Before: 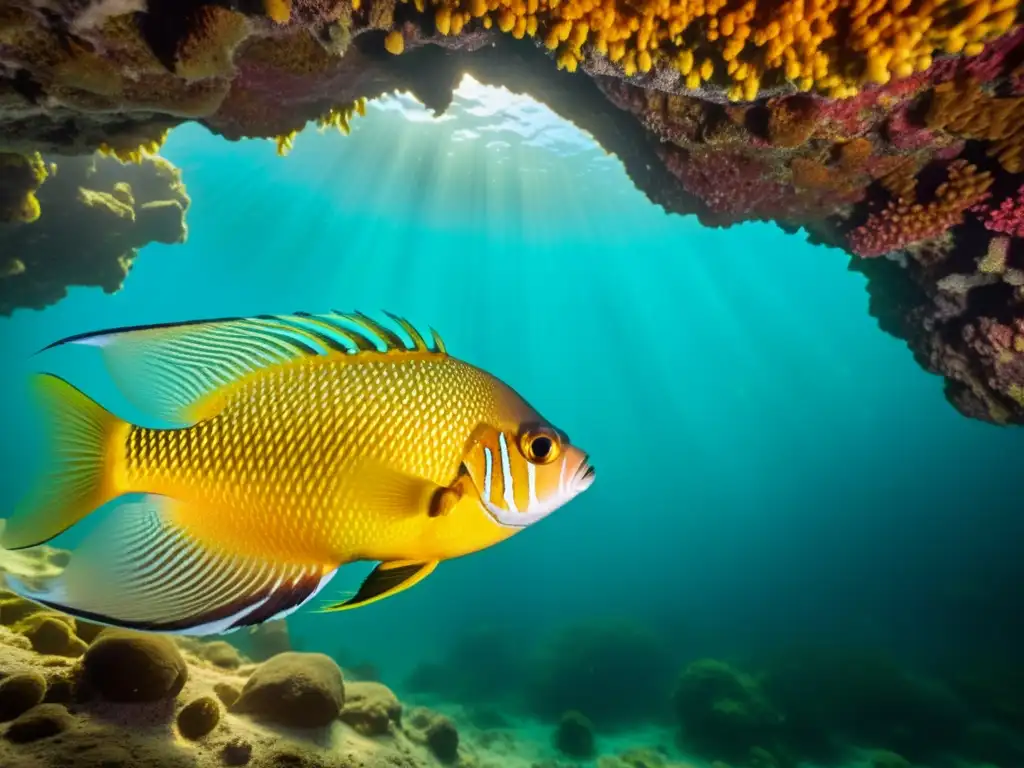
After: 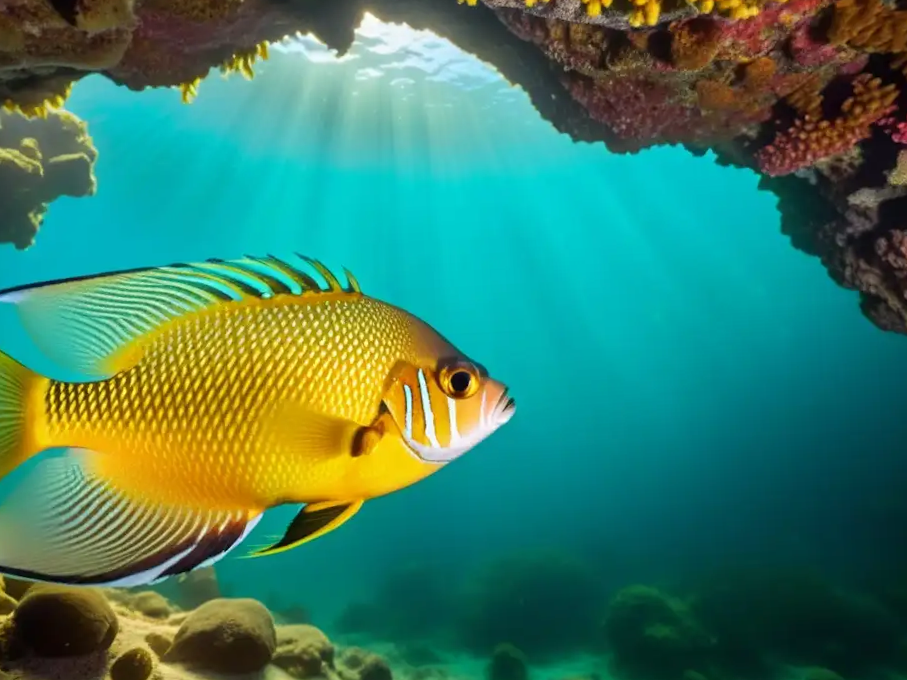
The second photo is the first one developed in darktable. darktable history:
tone equalizer: edges refinement/feathering 500, mask exposure compensation -1.57 EV, preserve details no
crop and rotate: angle 2.83°, left 5.593%, top 5.68%
